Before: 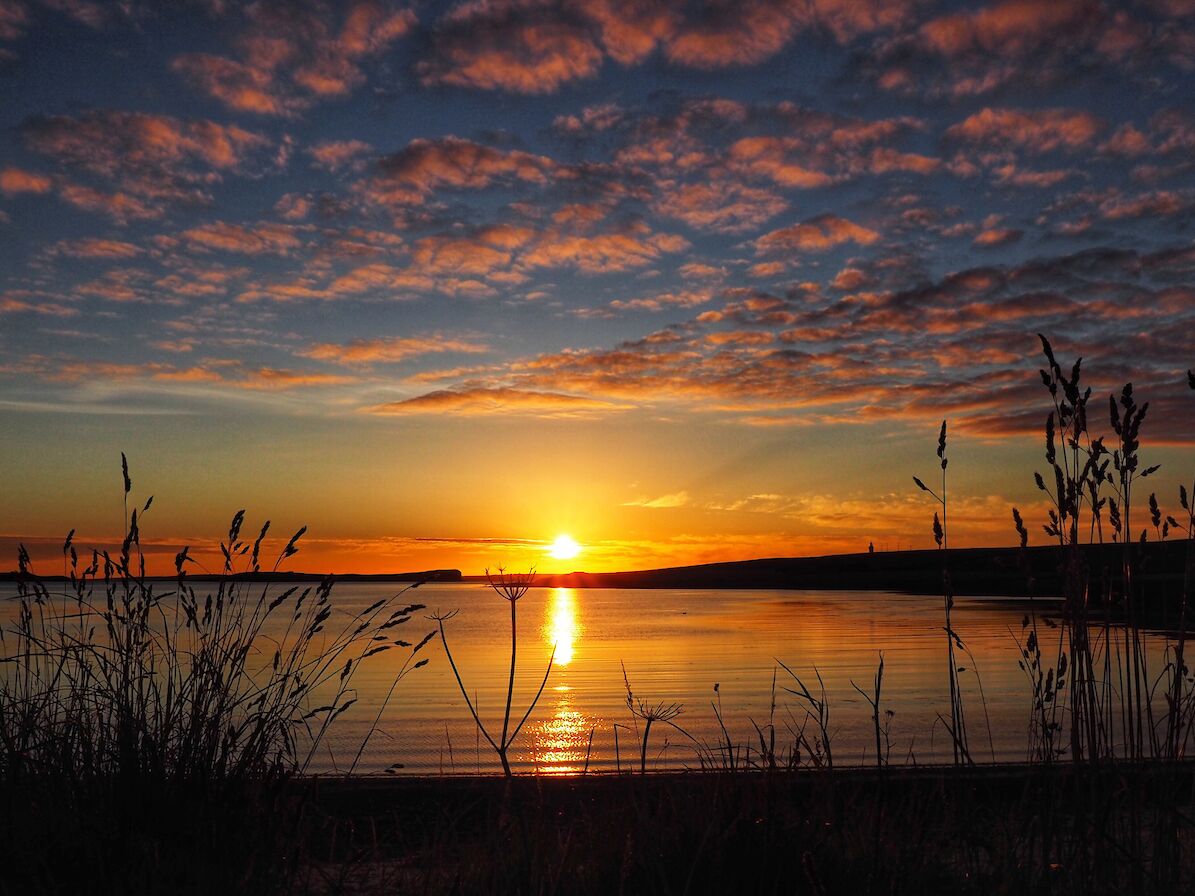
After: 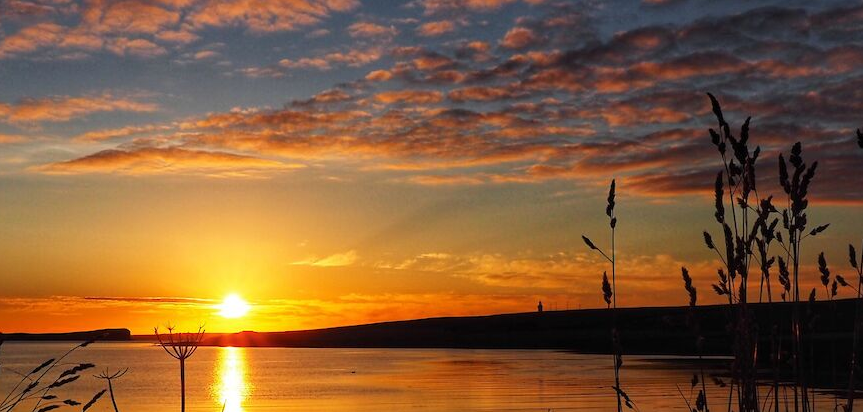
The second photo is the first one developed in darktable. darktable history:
crop and rotate: left 27.717%, top 26.944%, bottom 26.979%
